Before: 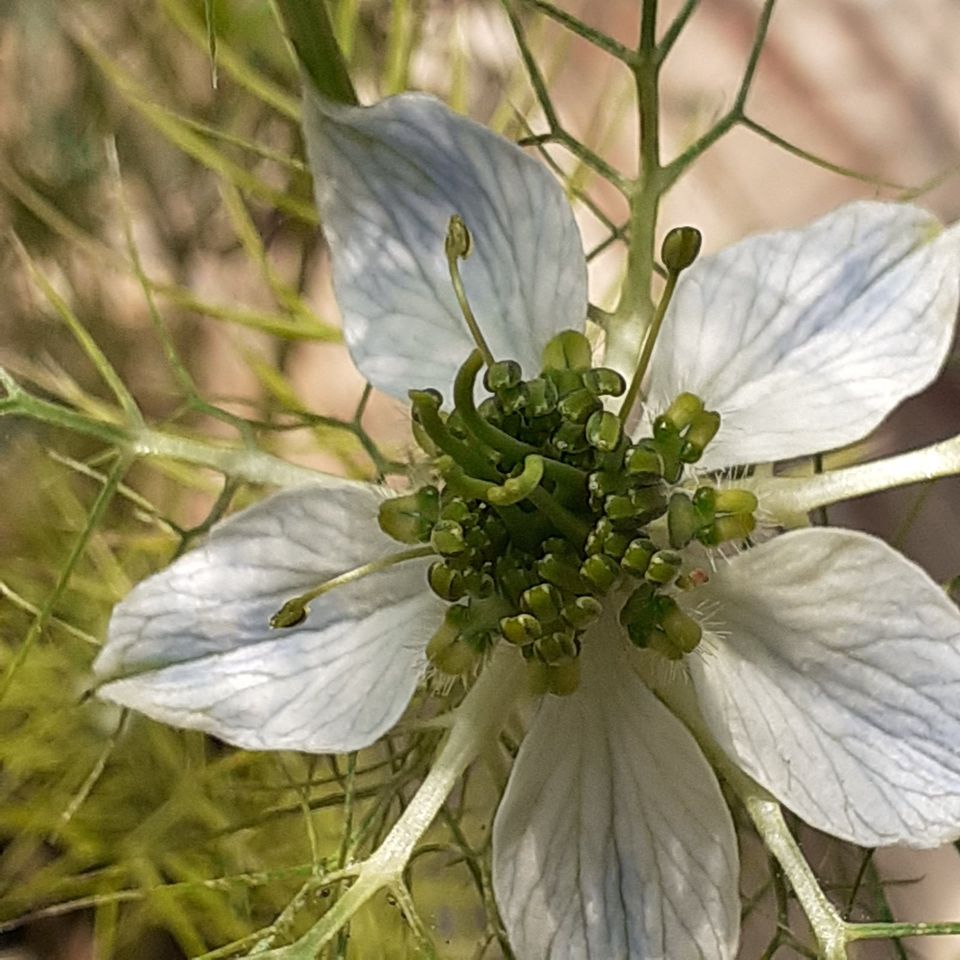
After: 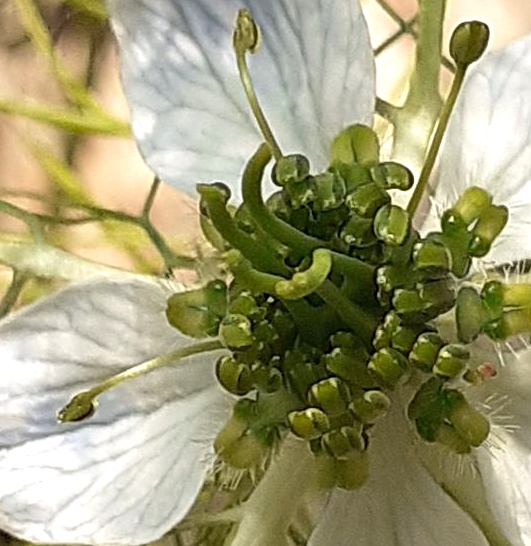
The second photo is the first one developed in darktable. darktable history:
sharpen: amount 0.209
exposure: exposure 0.524 EV, compensate highlight preservation false
crop and rotate: left 22.119%, top 21.499%, right 22.479%, bottom 21.552%
